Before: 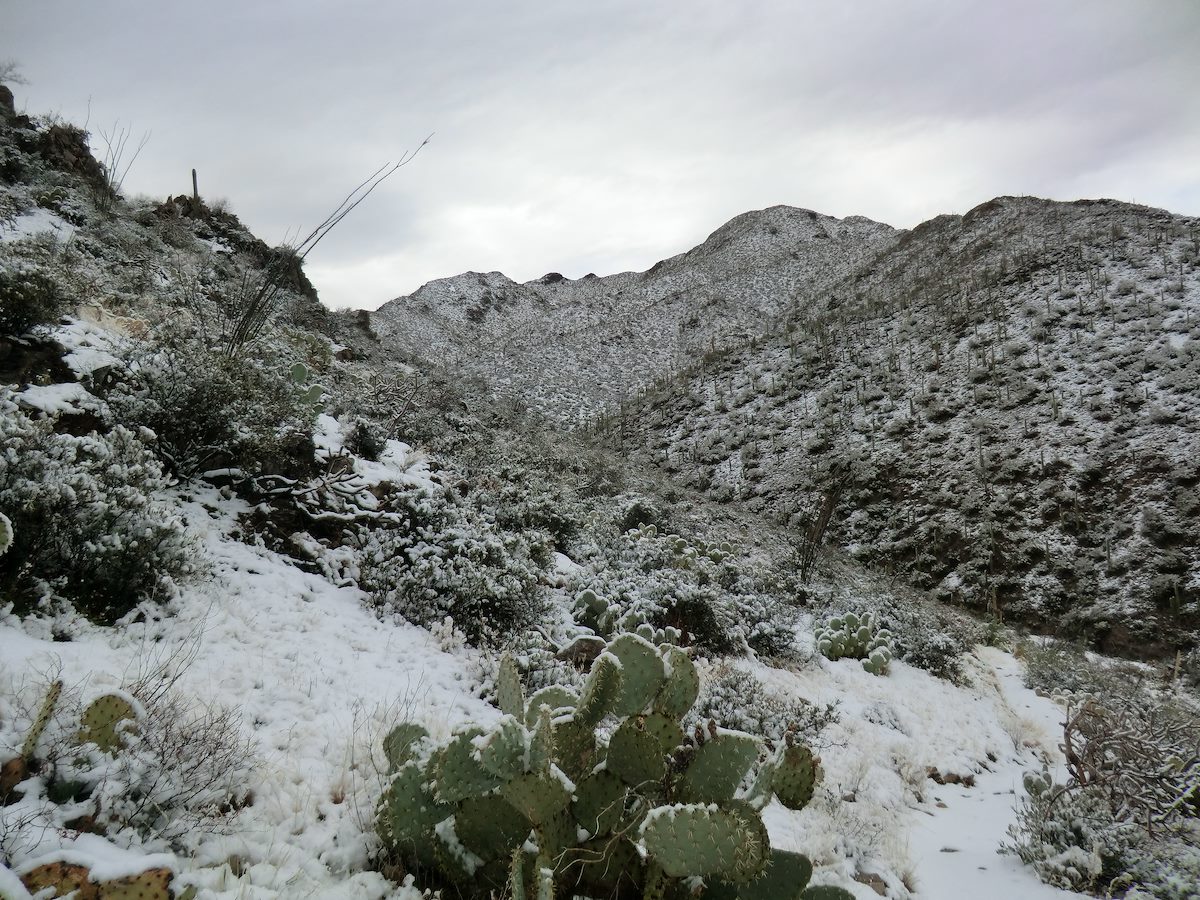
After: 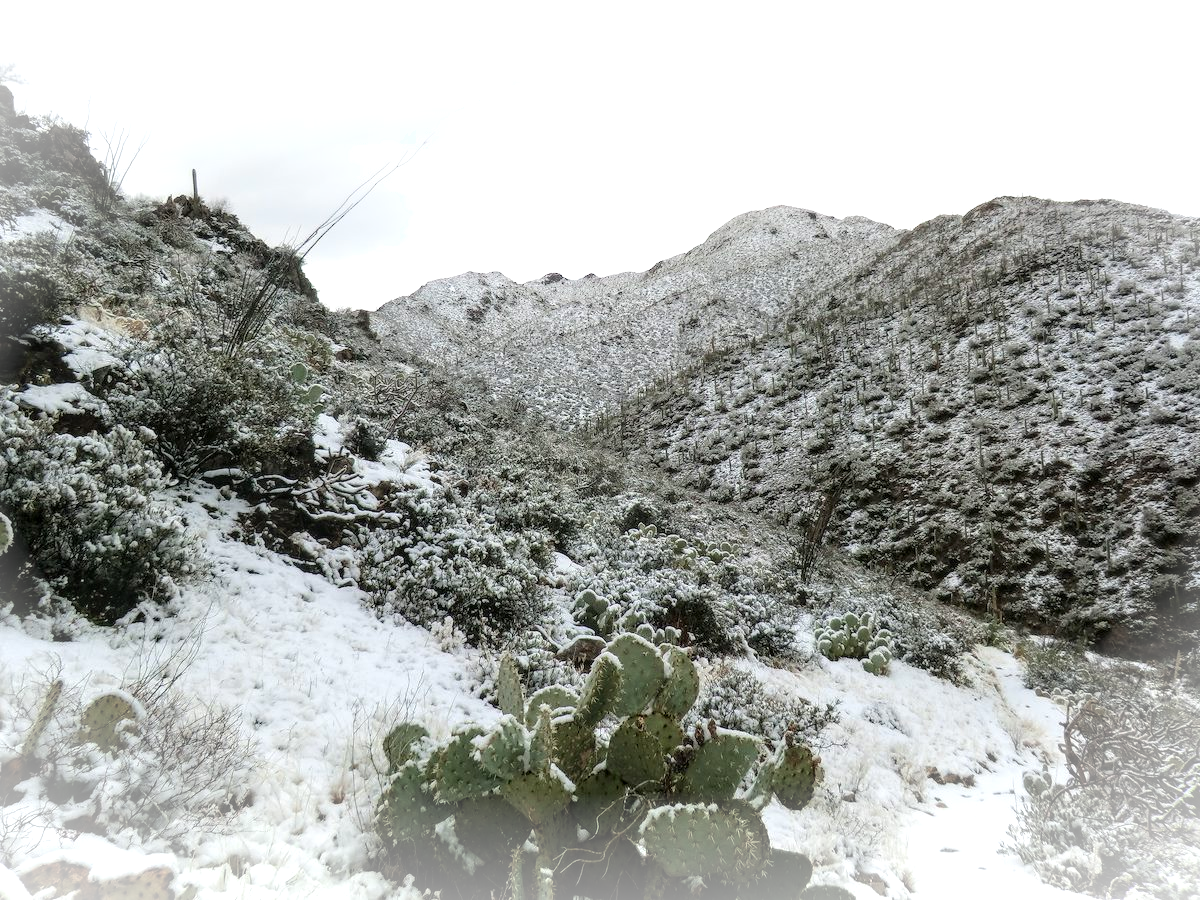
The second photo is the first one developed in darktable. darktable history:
local contrast: on, module defaults
vignetting: fall-off start 99.12%, fall-off radius 99.35%, brightness 0.991, saturation -0.494, width/height ratio 1.423
exposure: exposure 0.552 EV, compensate exposure bias true, compensate highlight preservation false
shadows and highlights: shadows -39.03, highlights 64.12, soften with gaussian
